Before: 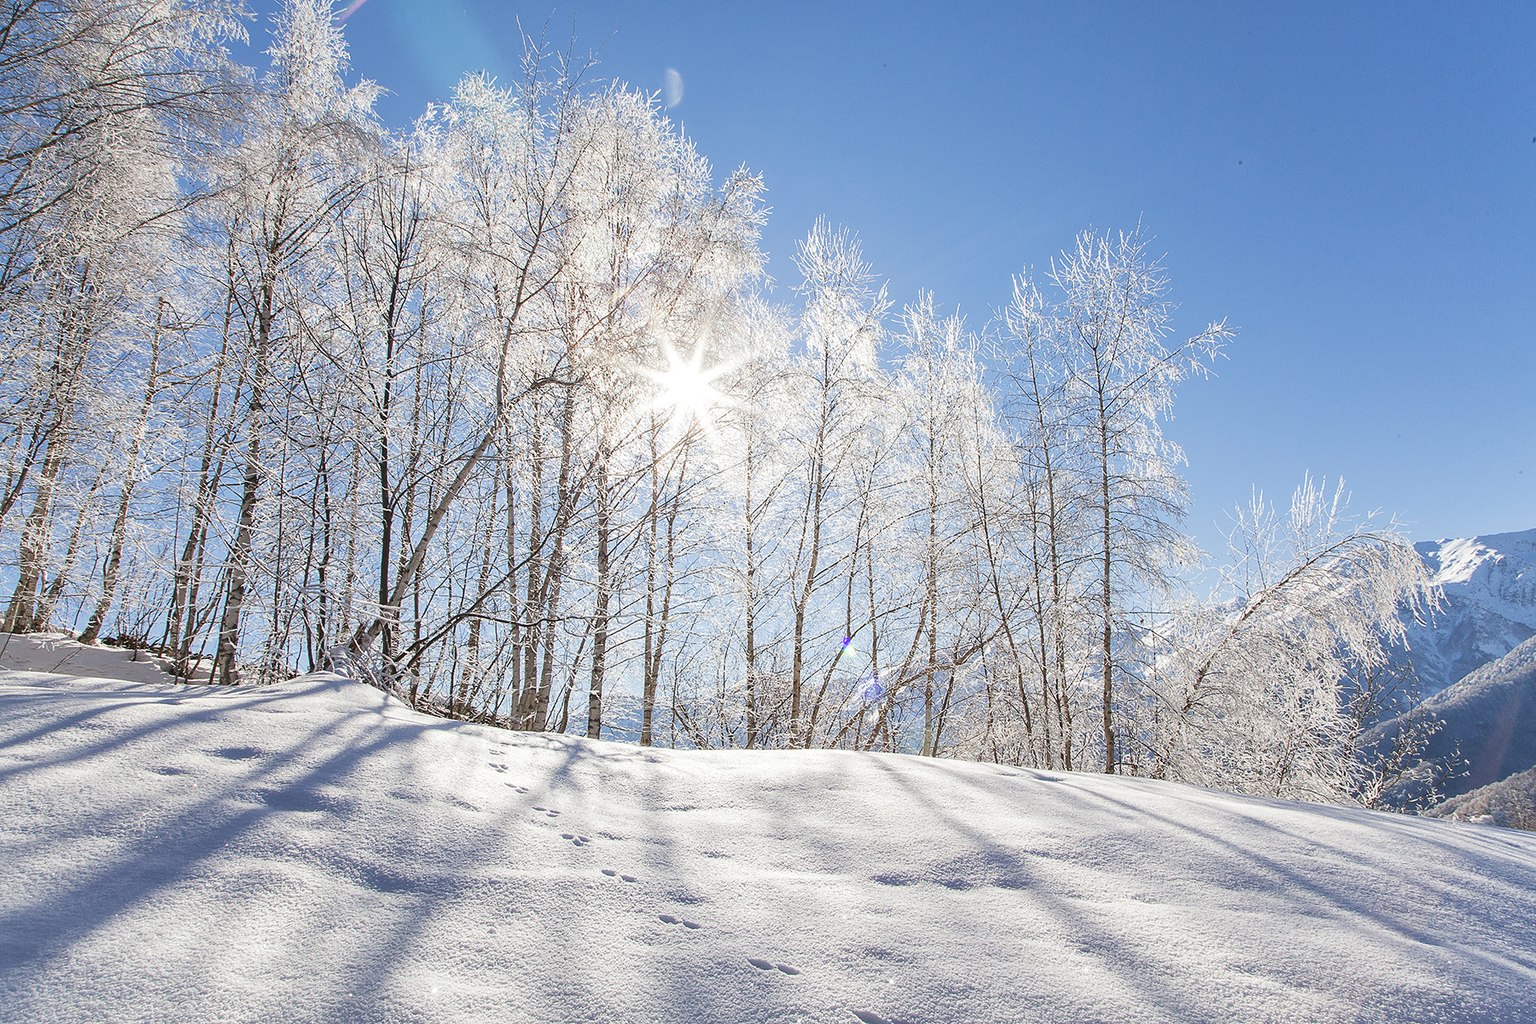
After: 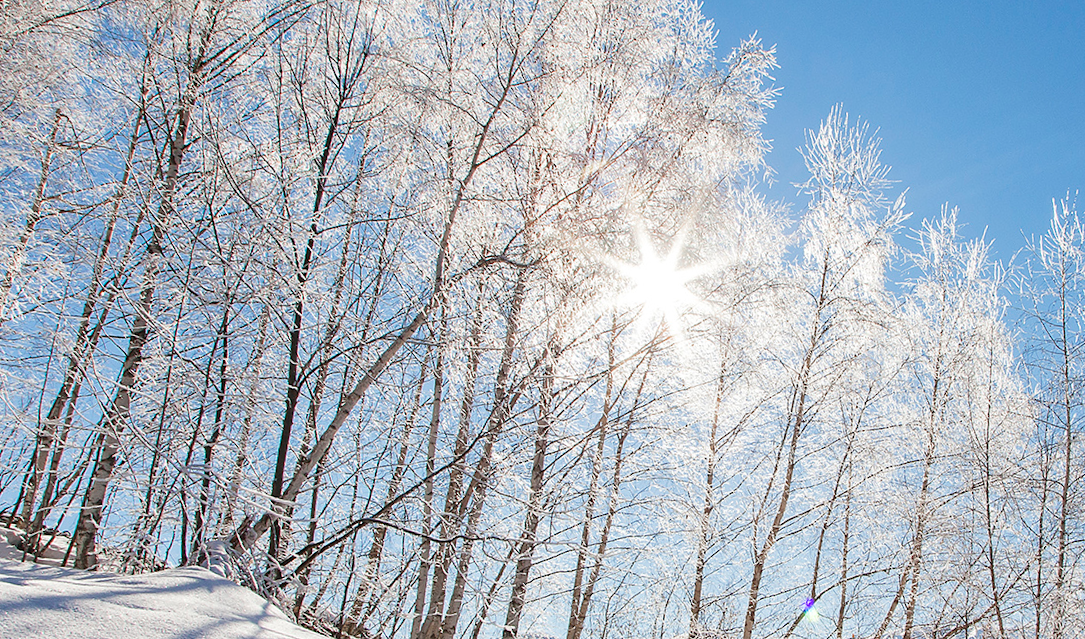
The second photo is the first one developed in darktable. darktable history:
crop and rotate: angle -6.71°, left 2.271%, top 7.009%, right 27.302%, bottom 30.709%
